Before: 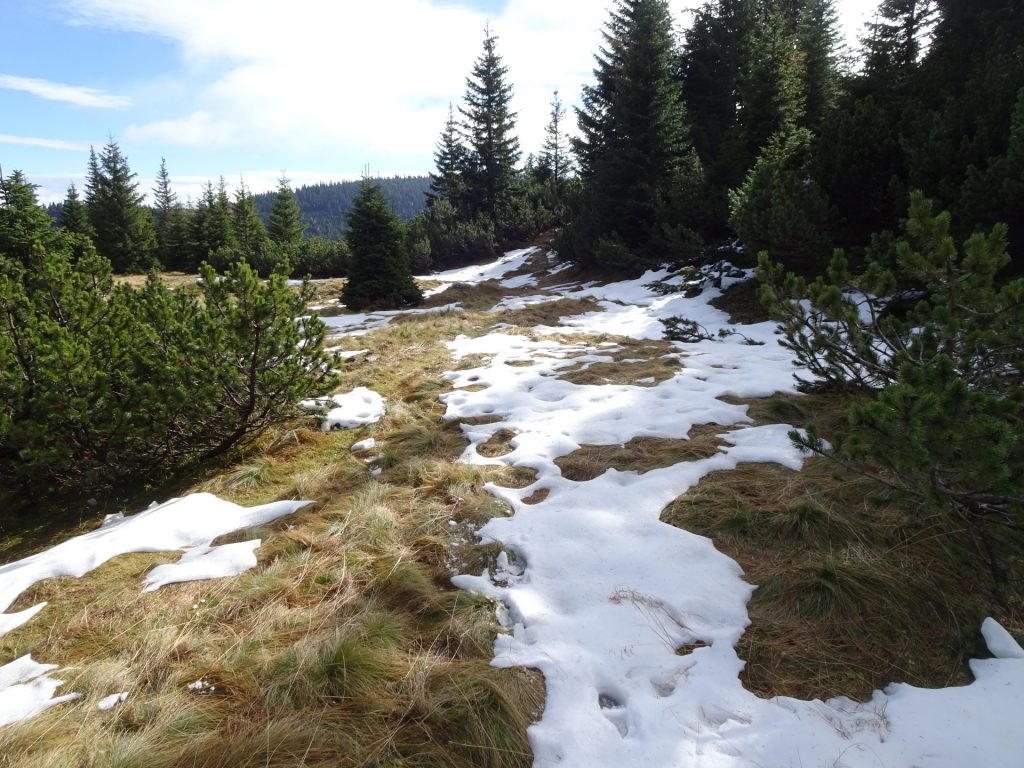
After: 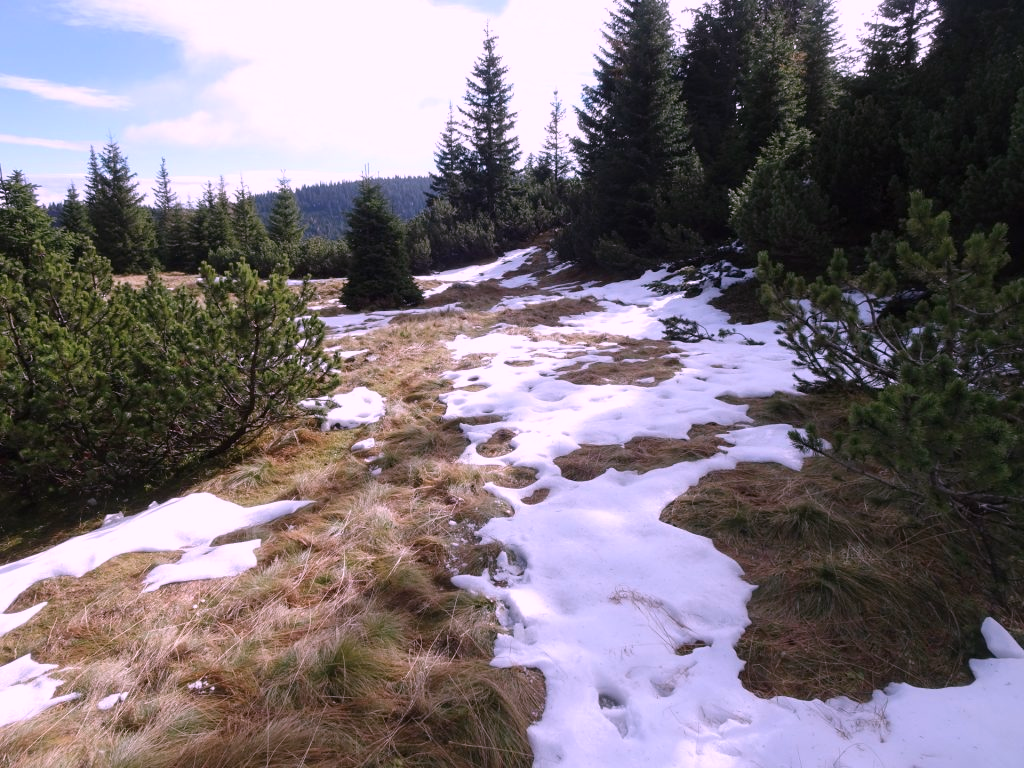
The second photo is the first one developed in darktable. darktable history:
color correction: highlights a* 15.91, highlights b* -20.08
